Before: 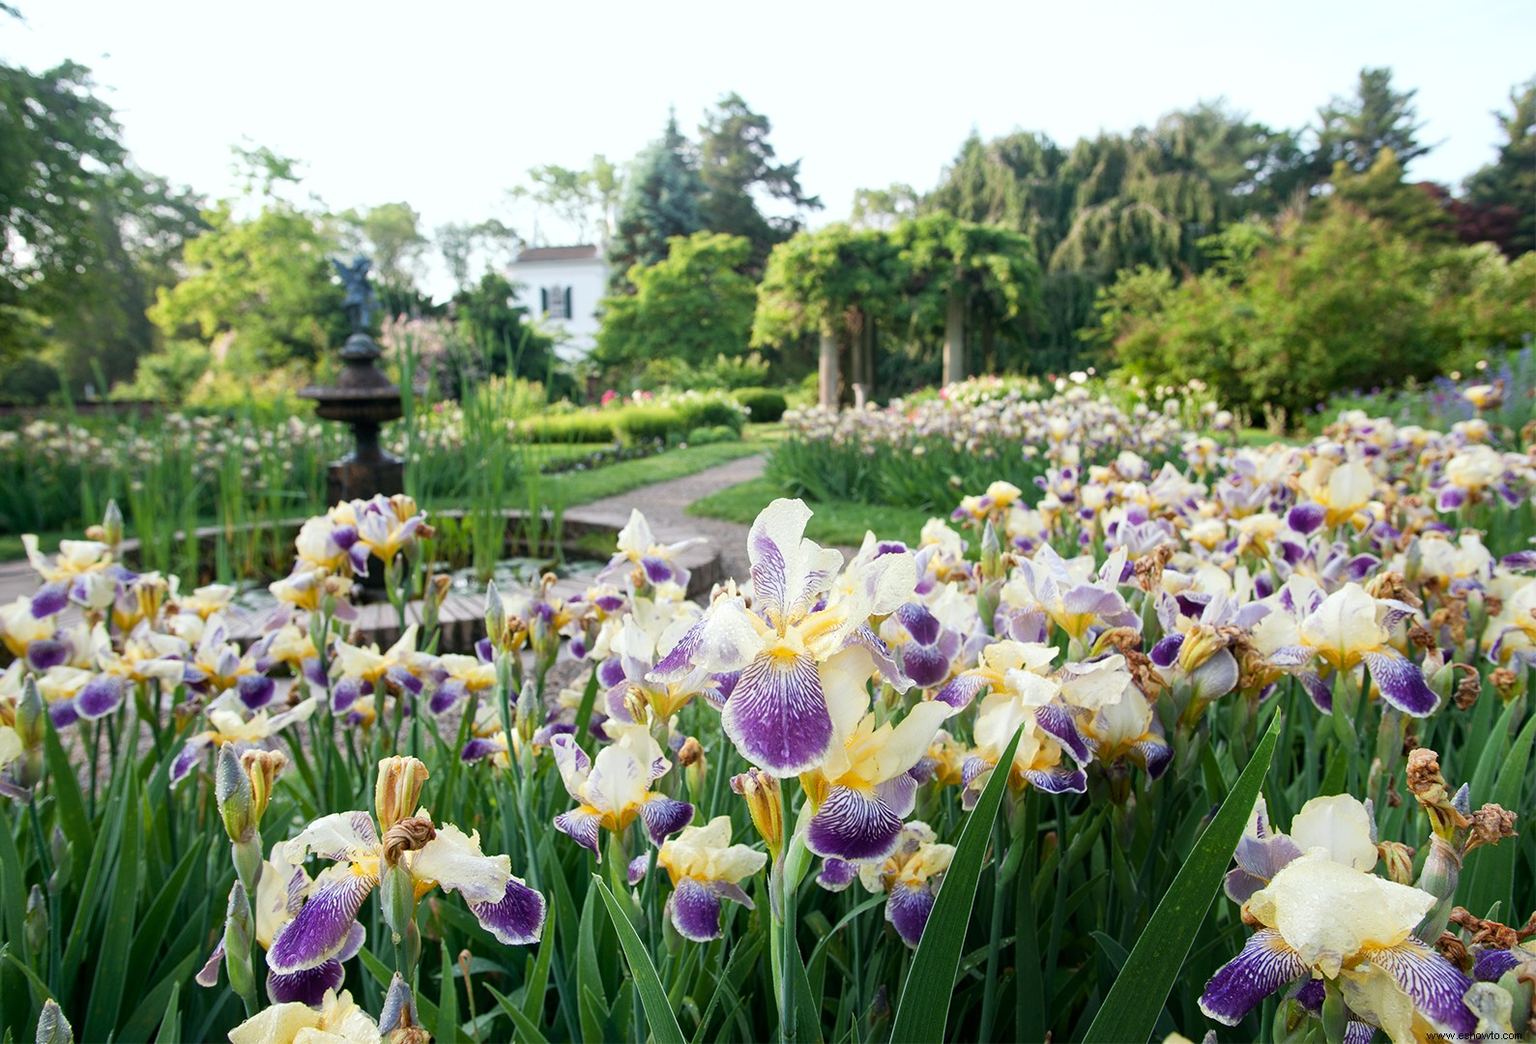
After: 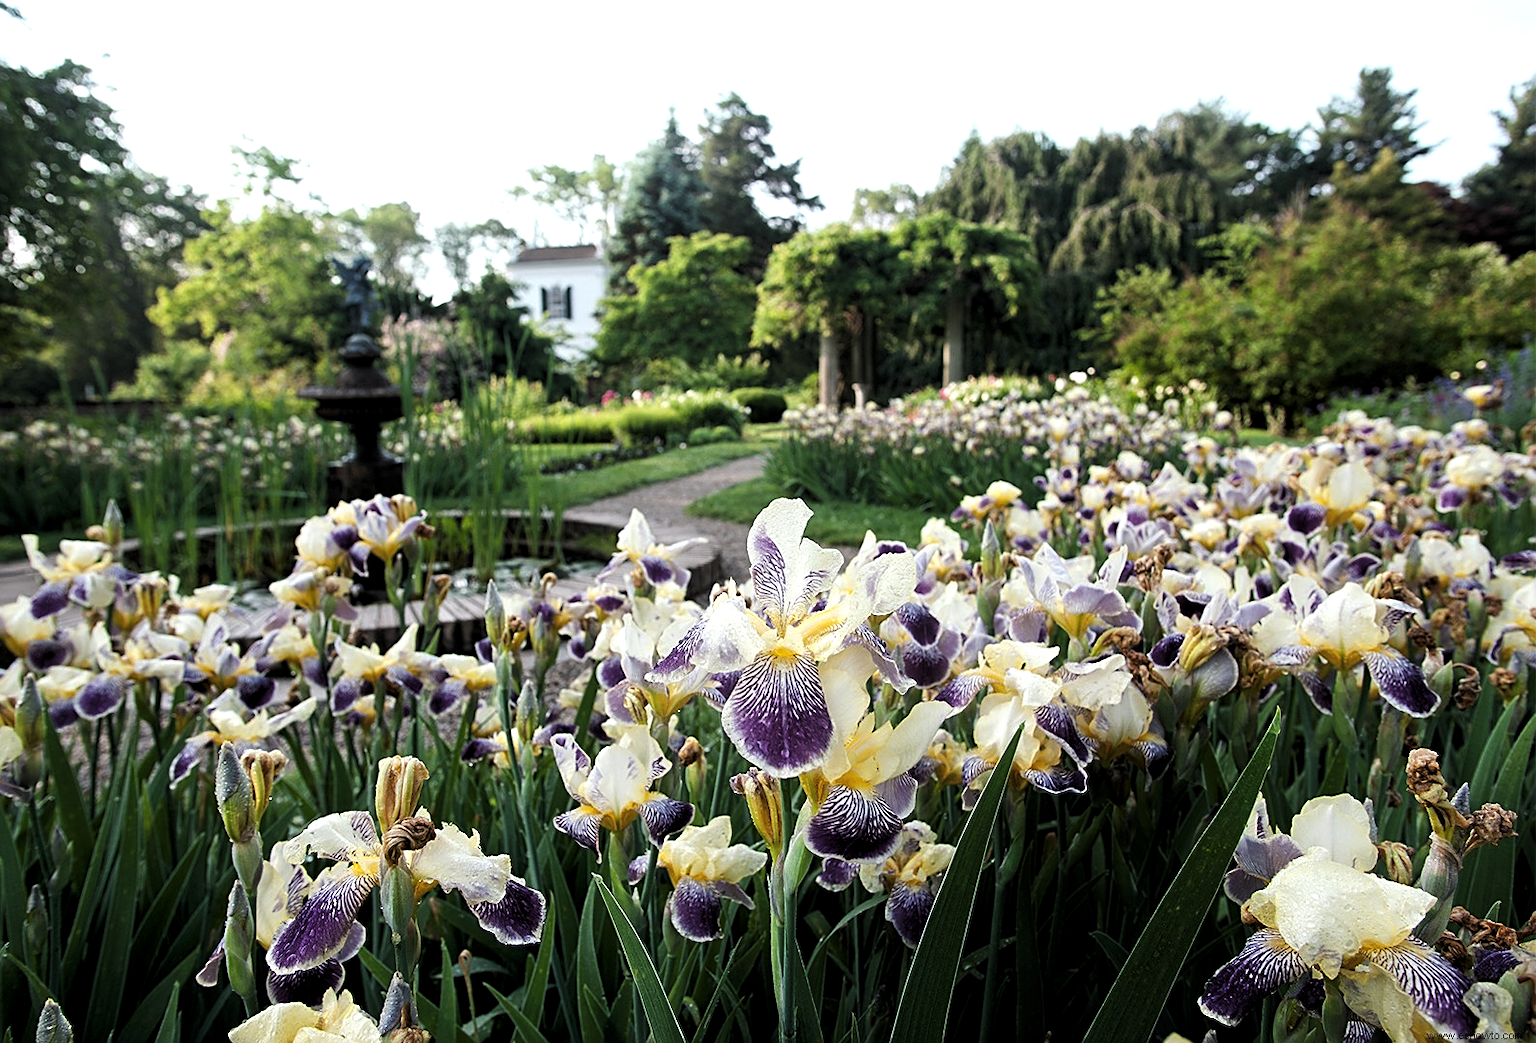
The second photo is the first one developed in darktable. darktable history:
levels: levels [0.101, 0.578, 0.953]
sharpen: on, module defaults
